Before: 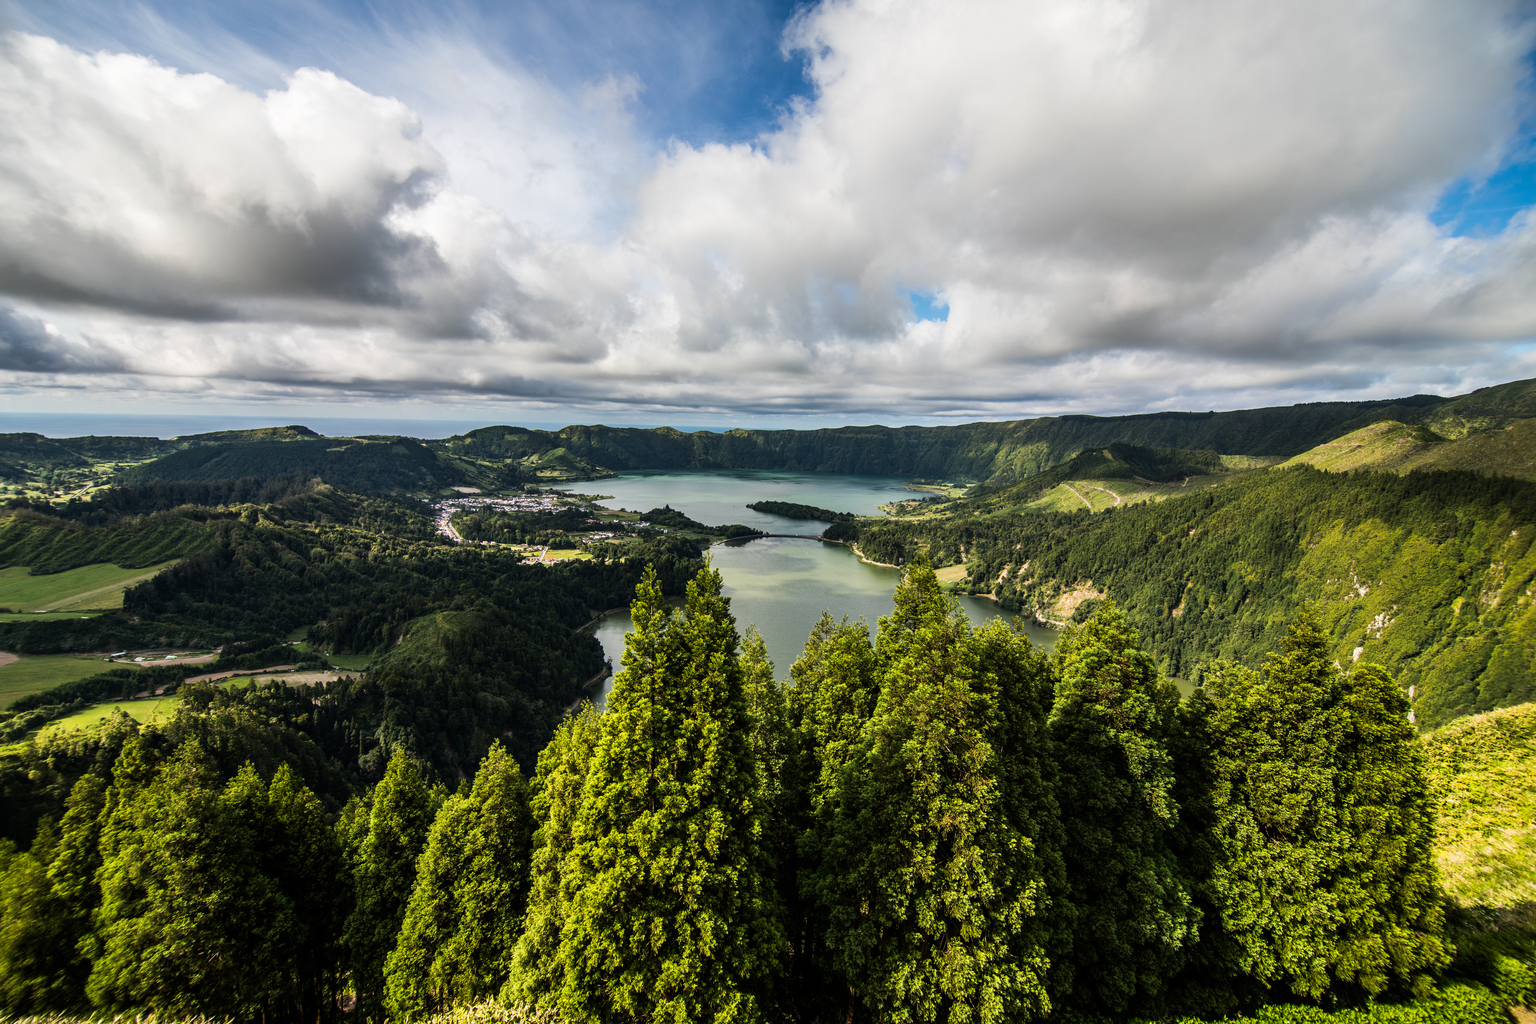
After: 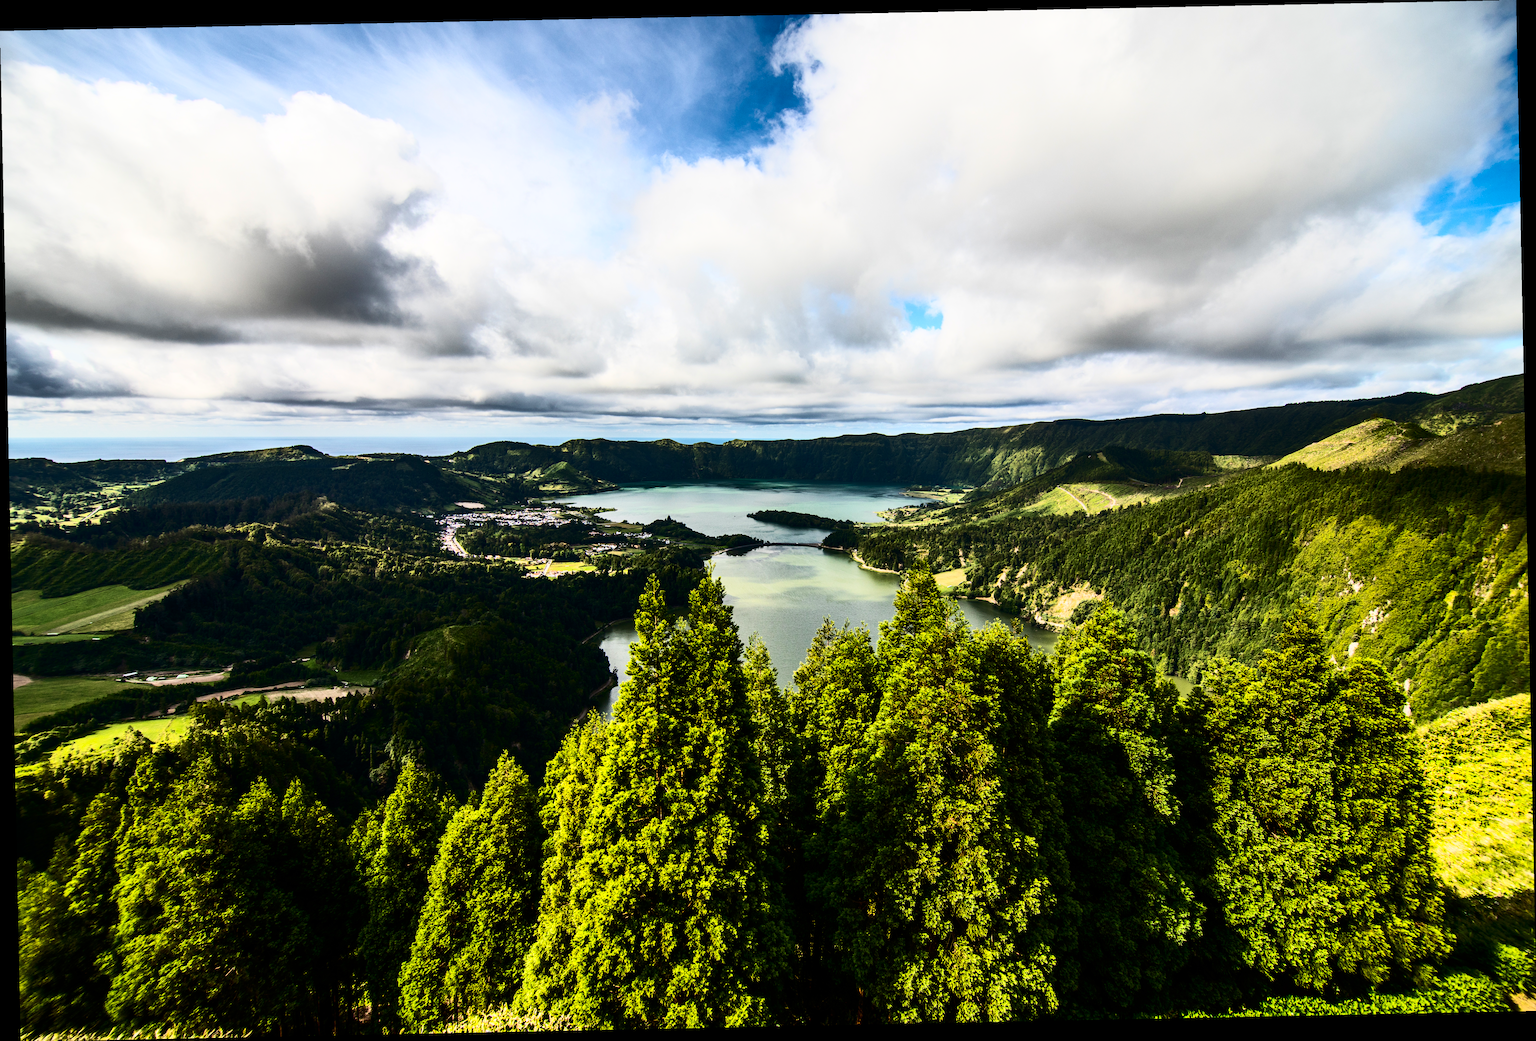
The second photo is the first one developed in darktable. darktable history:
rotate and perspective: rotation -1.17°, automatic cropping off
contrast brightness saturation: contrast 0.4, brightness 0.05, saturation 0.25
